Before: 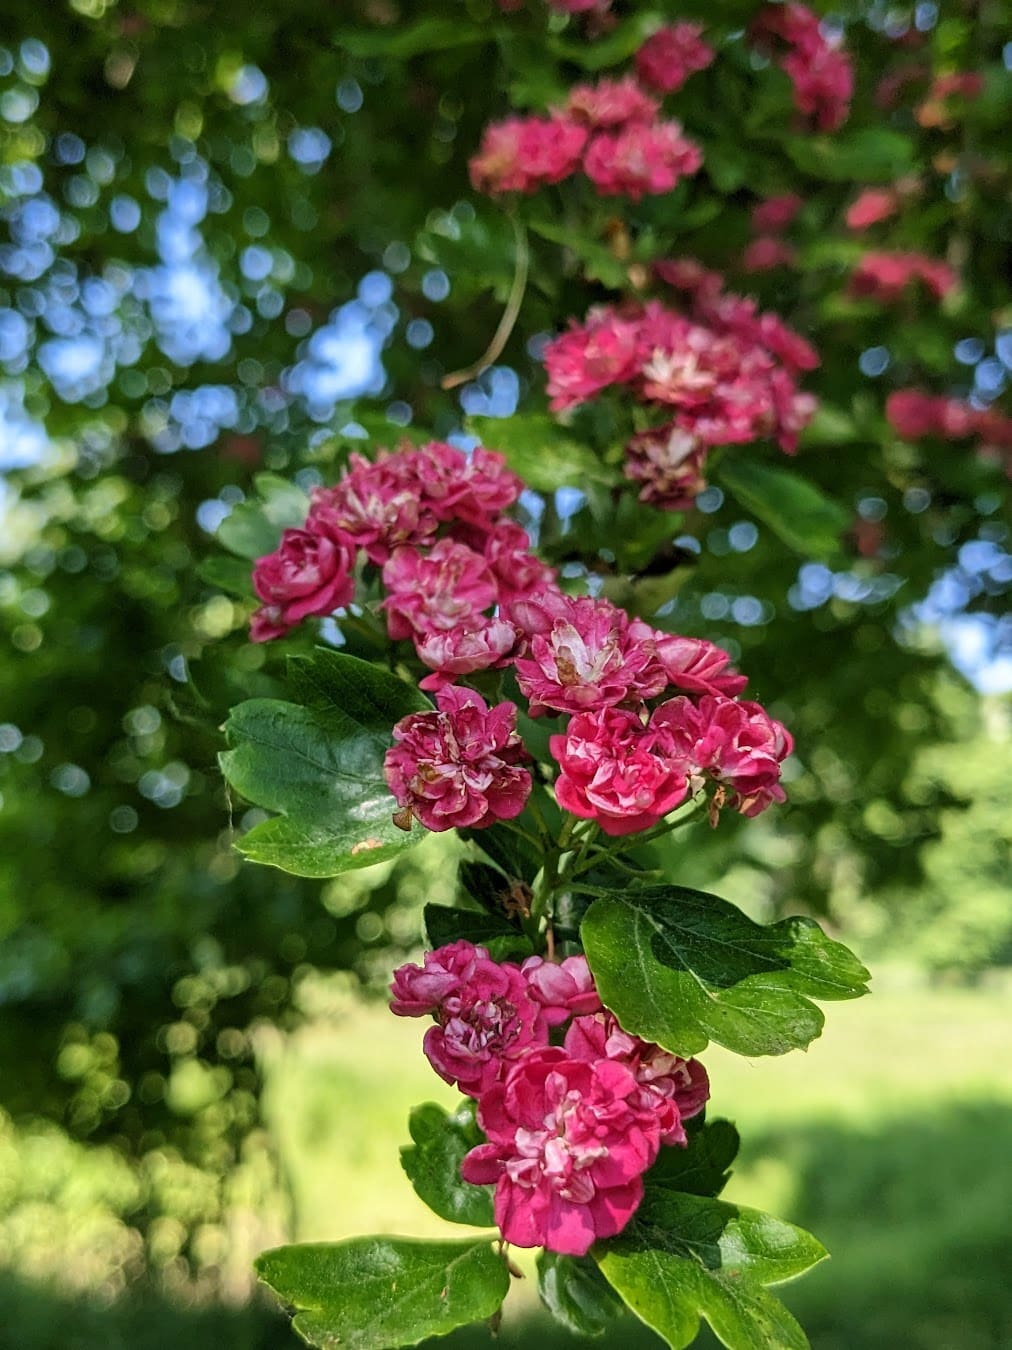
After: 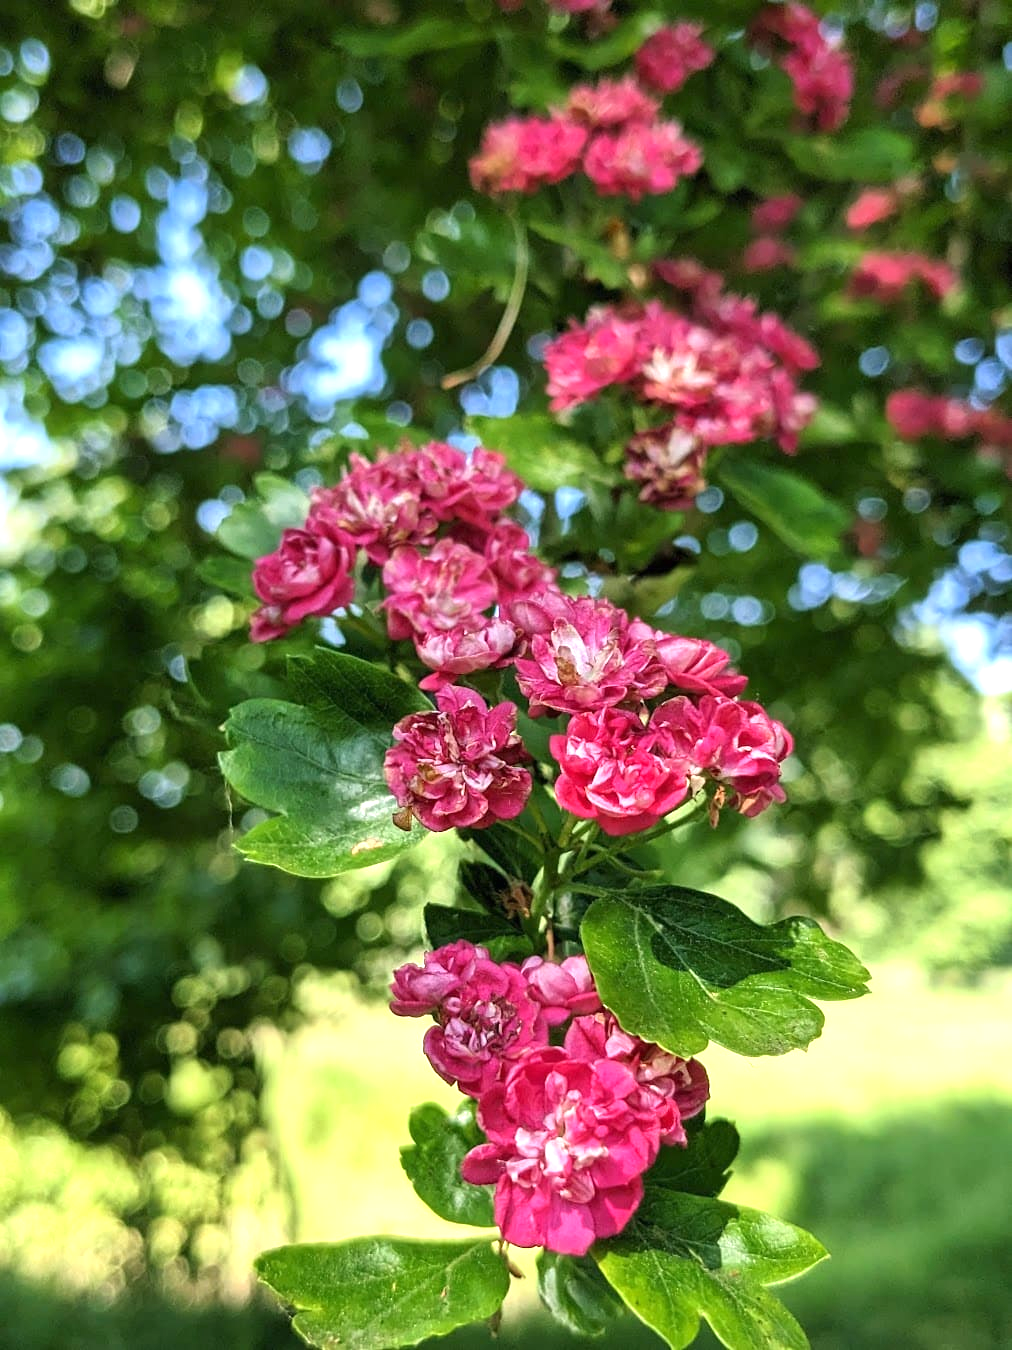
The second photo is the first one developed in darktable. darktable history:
exposure: black level correction 0, exposure 0.702 EV, compensate exposure bias true, compensate highlight preservation false
color correction: highlights b* 0.052
